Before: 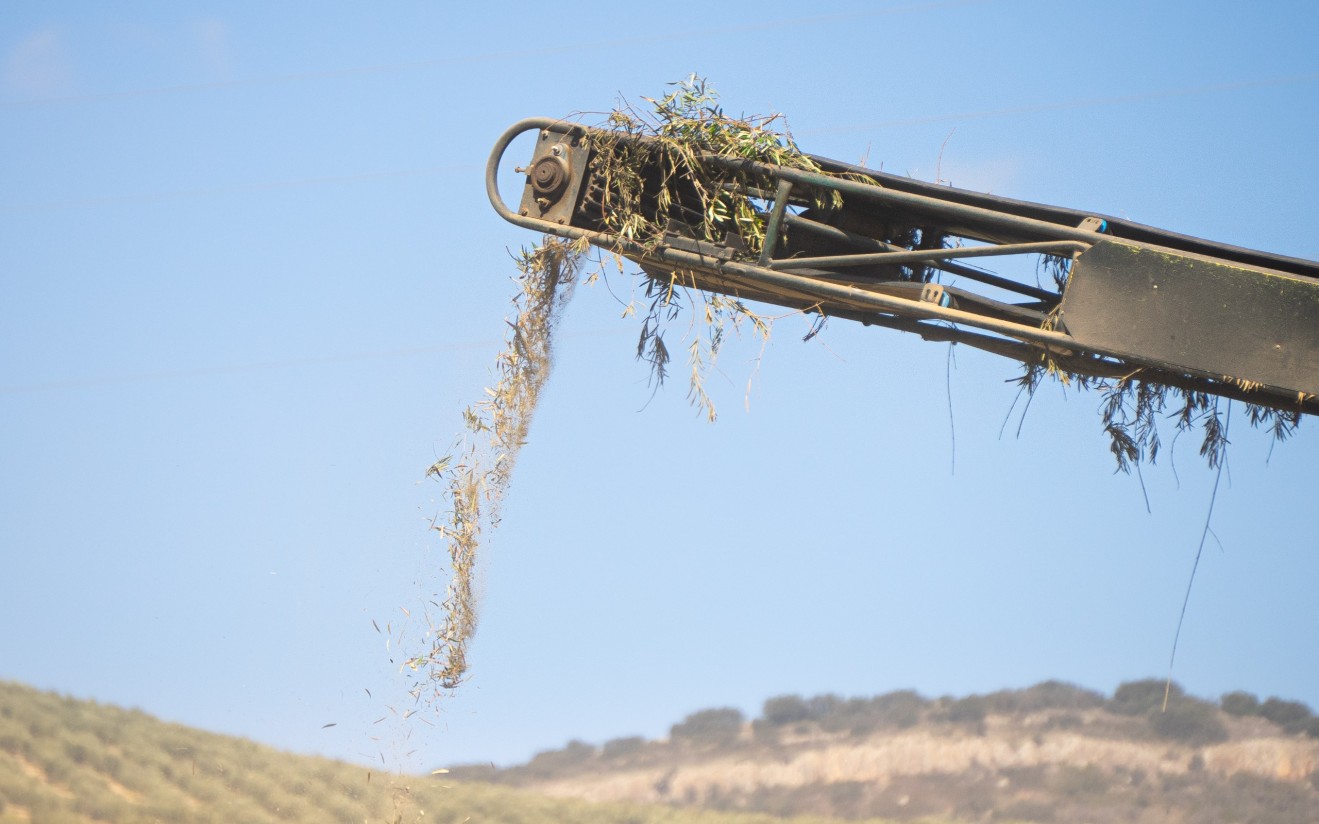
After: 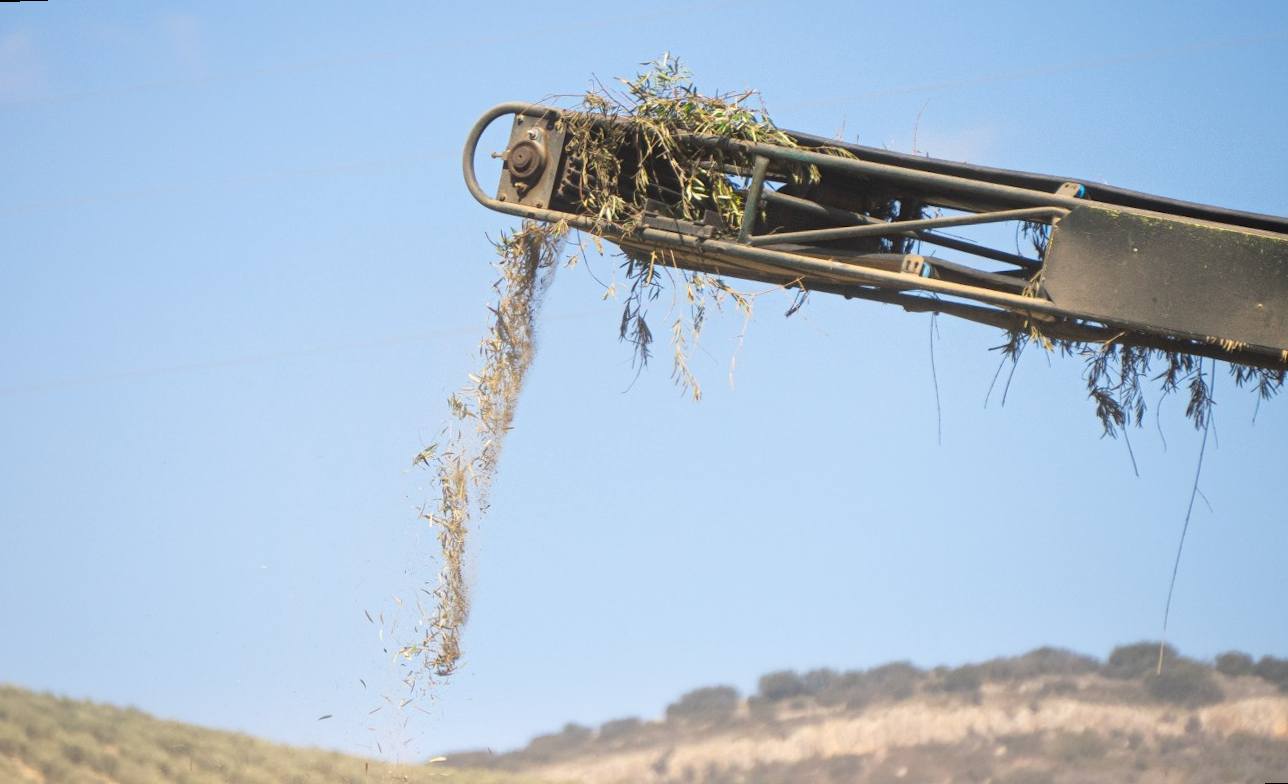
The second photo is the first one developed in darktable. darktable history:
rotate and perspective: rotation -2°, crop left 0.022, crop right 0.978, crop top 0.049, crop bottom 0.951
local contrast: highlights 100%, shadows 100%, detail 120%, midtone range 0.2
